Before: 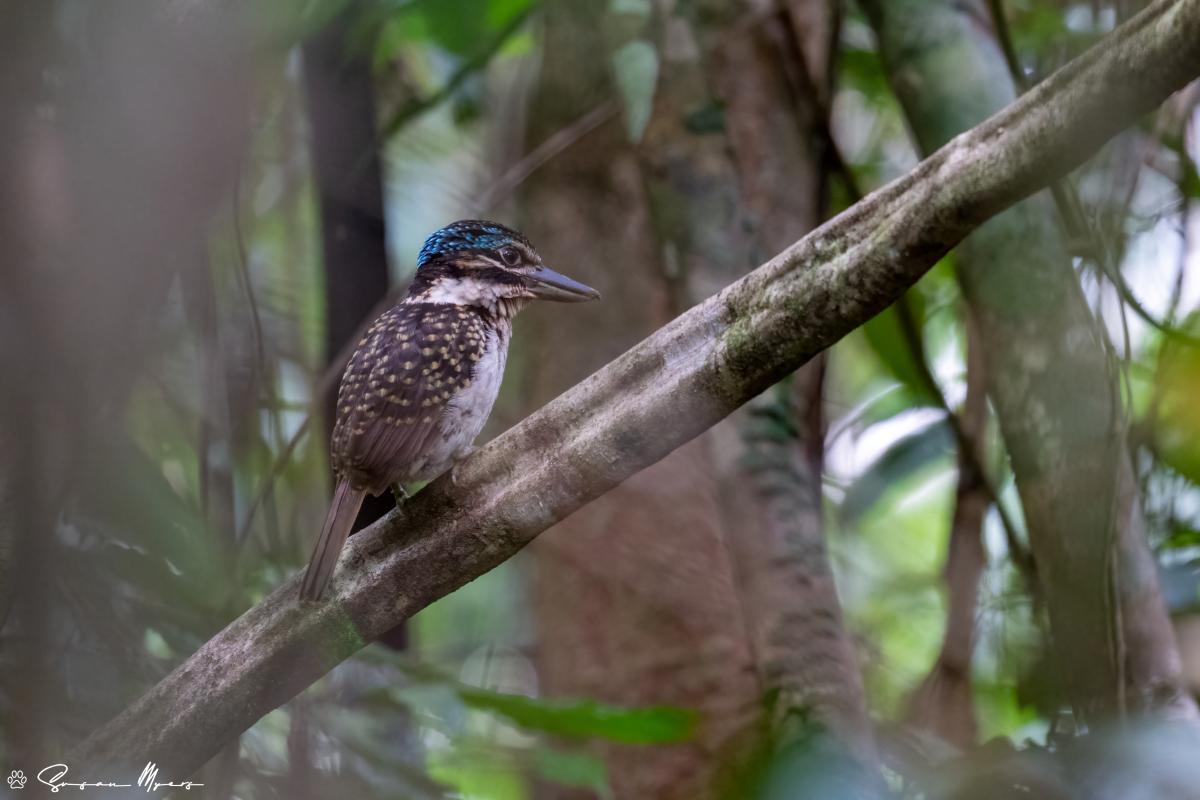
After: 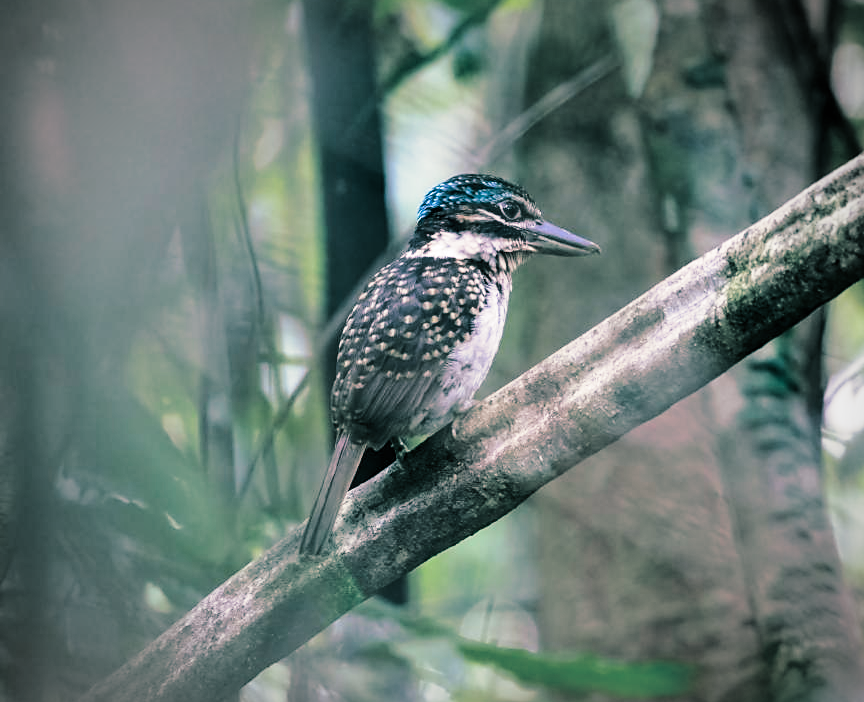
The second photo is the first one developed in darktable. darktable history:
split-toning: shadows › hue 186.43°, highlights › hue 49.29°, compress 30.29%
crop: top 5.803%, right 27.864%, bottom 5.804%
sharpen: radius 1.864, amount 0.398, threshold 1.271
base curve: curves: ch0 [(0, 0) (0.028, 0.03) (0.121, 0.232) (0.46, 0.748) (0.859, 0.968) (1, 1)], preserve colors none
vignetting: automatic ratio true
exposure: exposure 0.197 EV, compensate highlight preservation false
